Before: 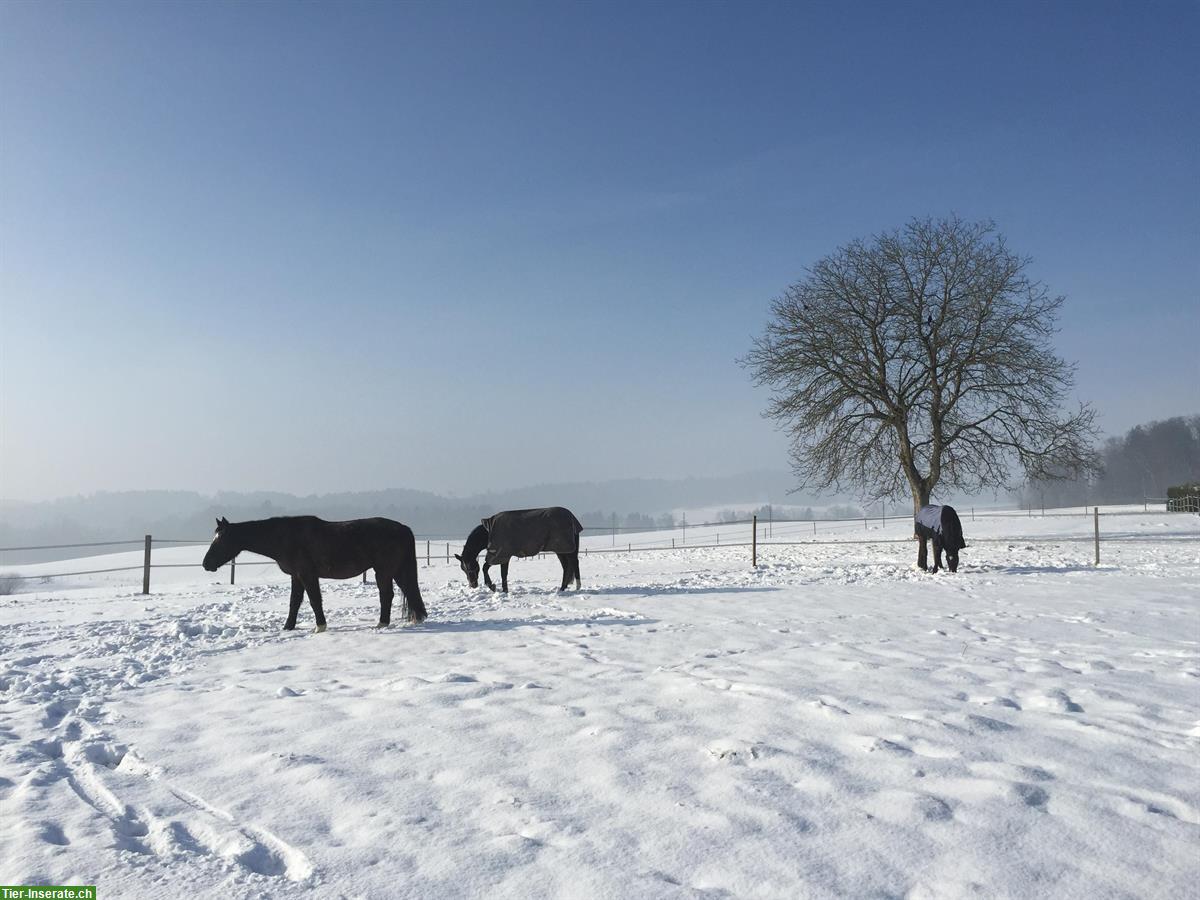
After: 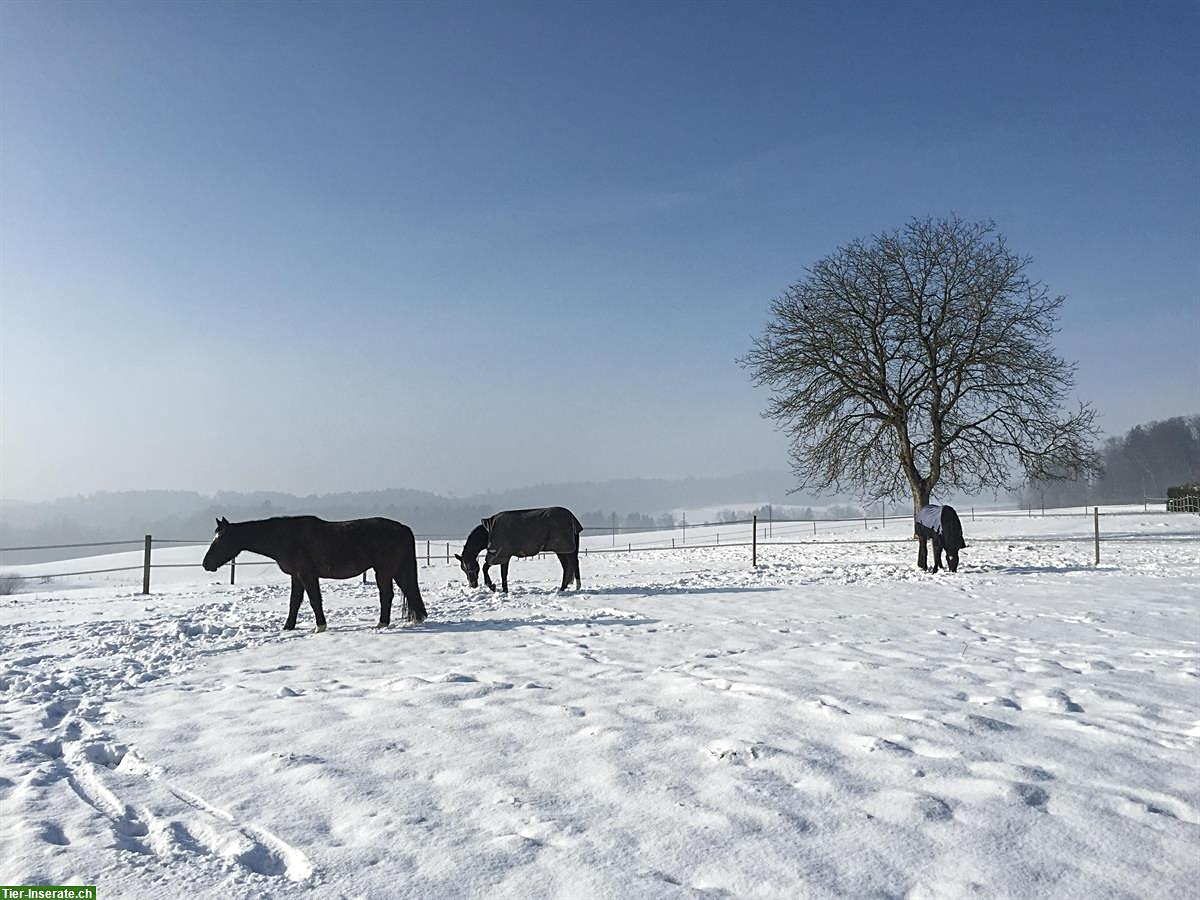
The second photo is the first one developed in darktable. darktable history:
sharpen: on, module defaults
local contrast: highlights 83%, shadows 81%
